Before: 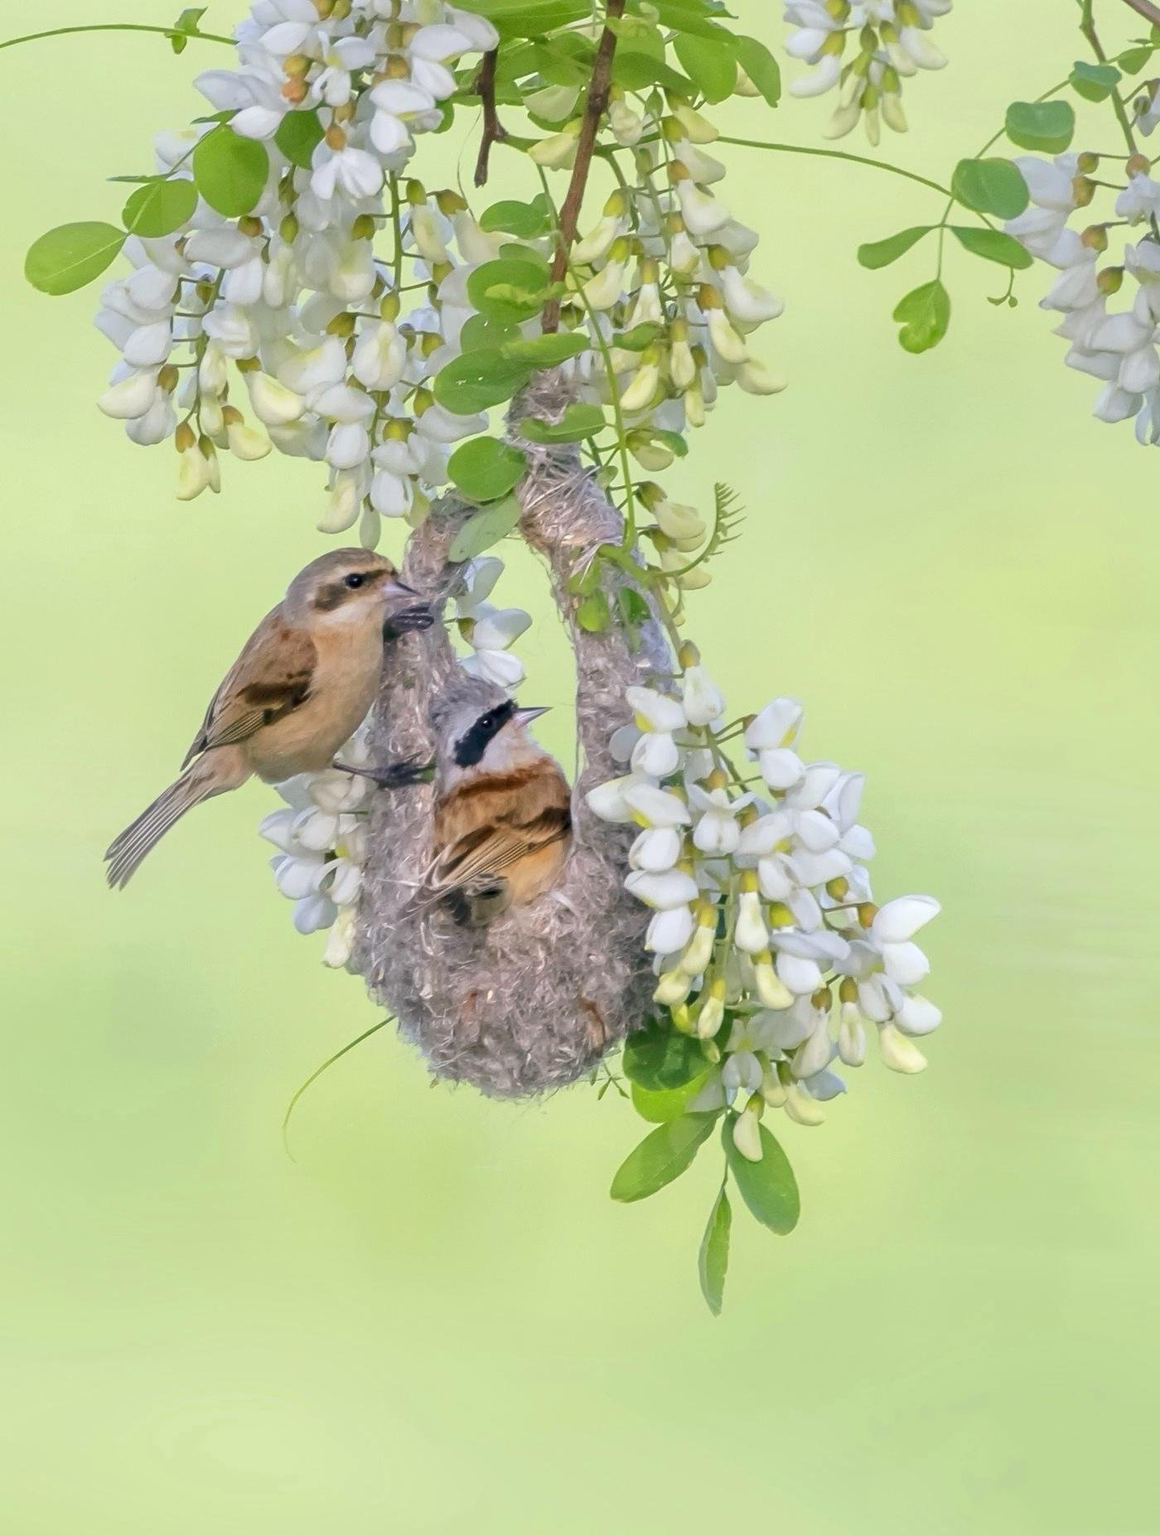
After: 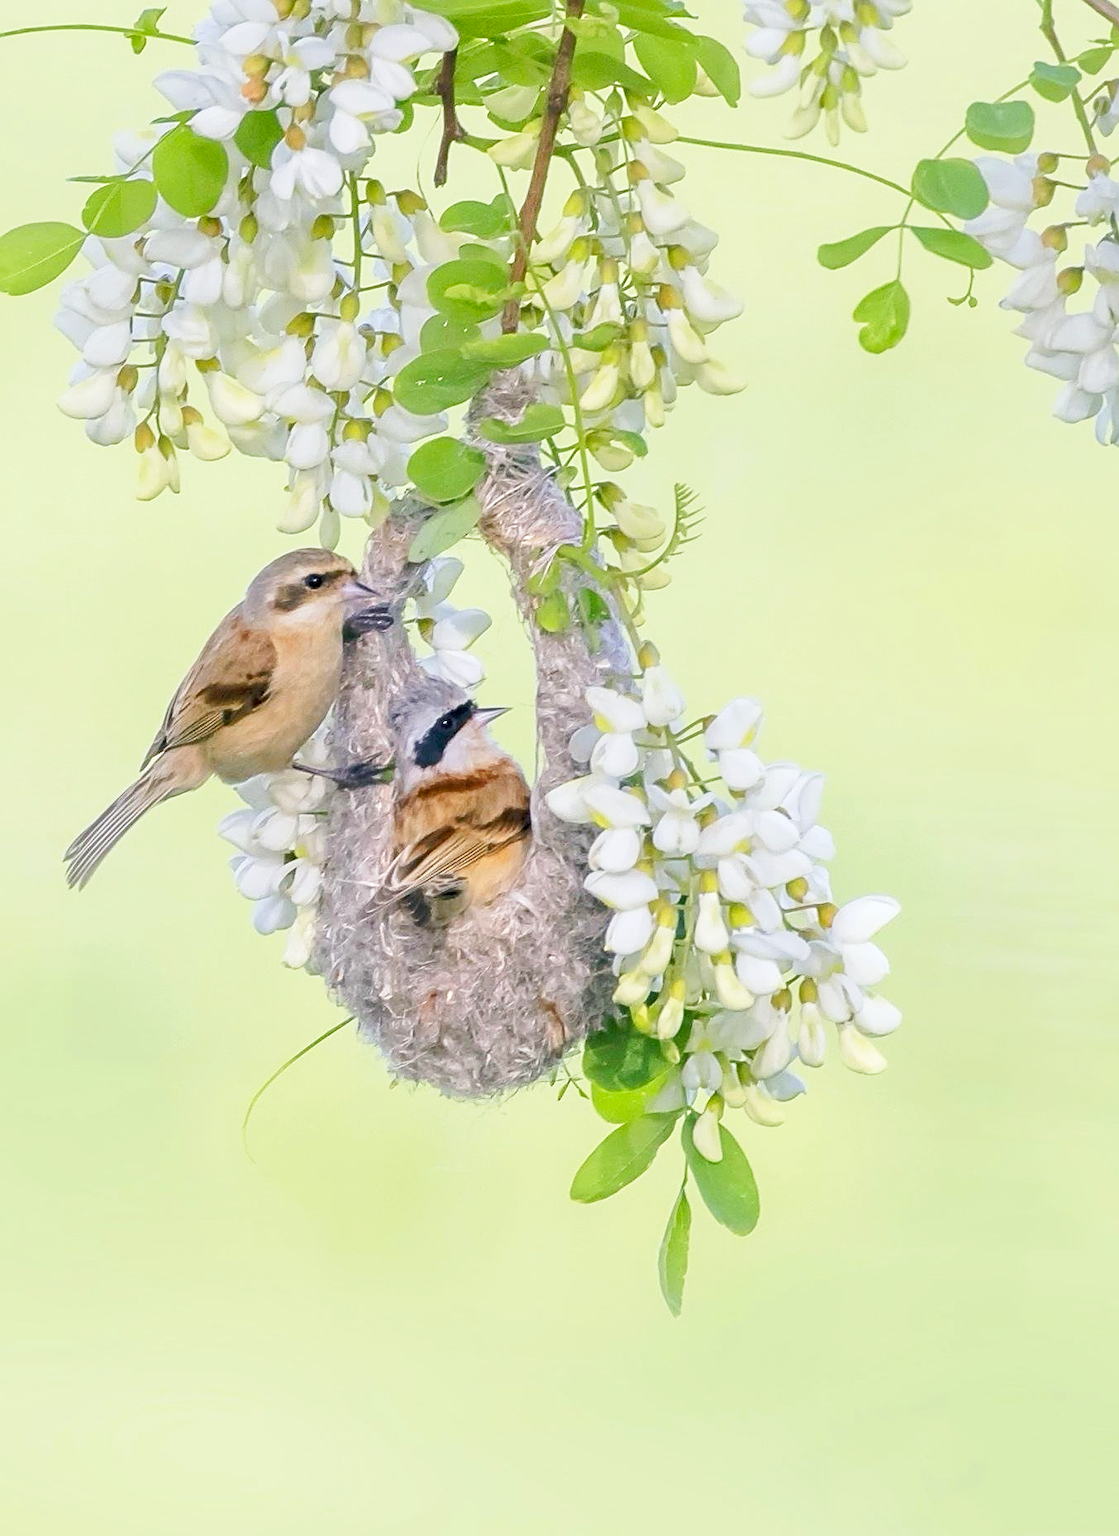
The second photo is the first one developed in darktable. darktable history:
crop and rotate: left 3.501%
sharpen: on, module defaults
contrast brightness saturation: saturation 0.133
base curve: curves: ch0 [(0, 0) (0.204, 0.334) (0.55, 0.733) (1, 1)], preserve colors none
